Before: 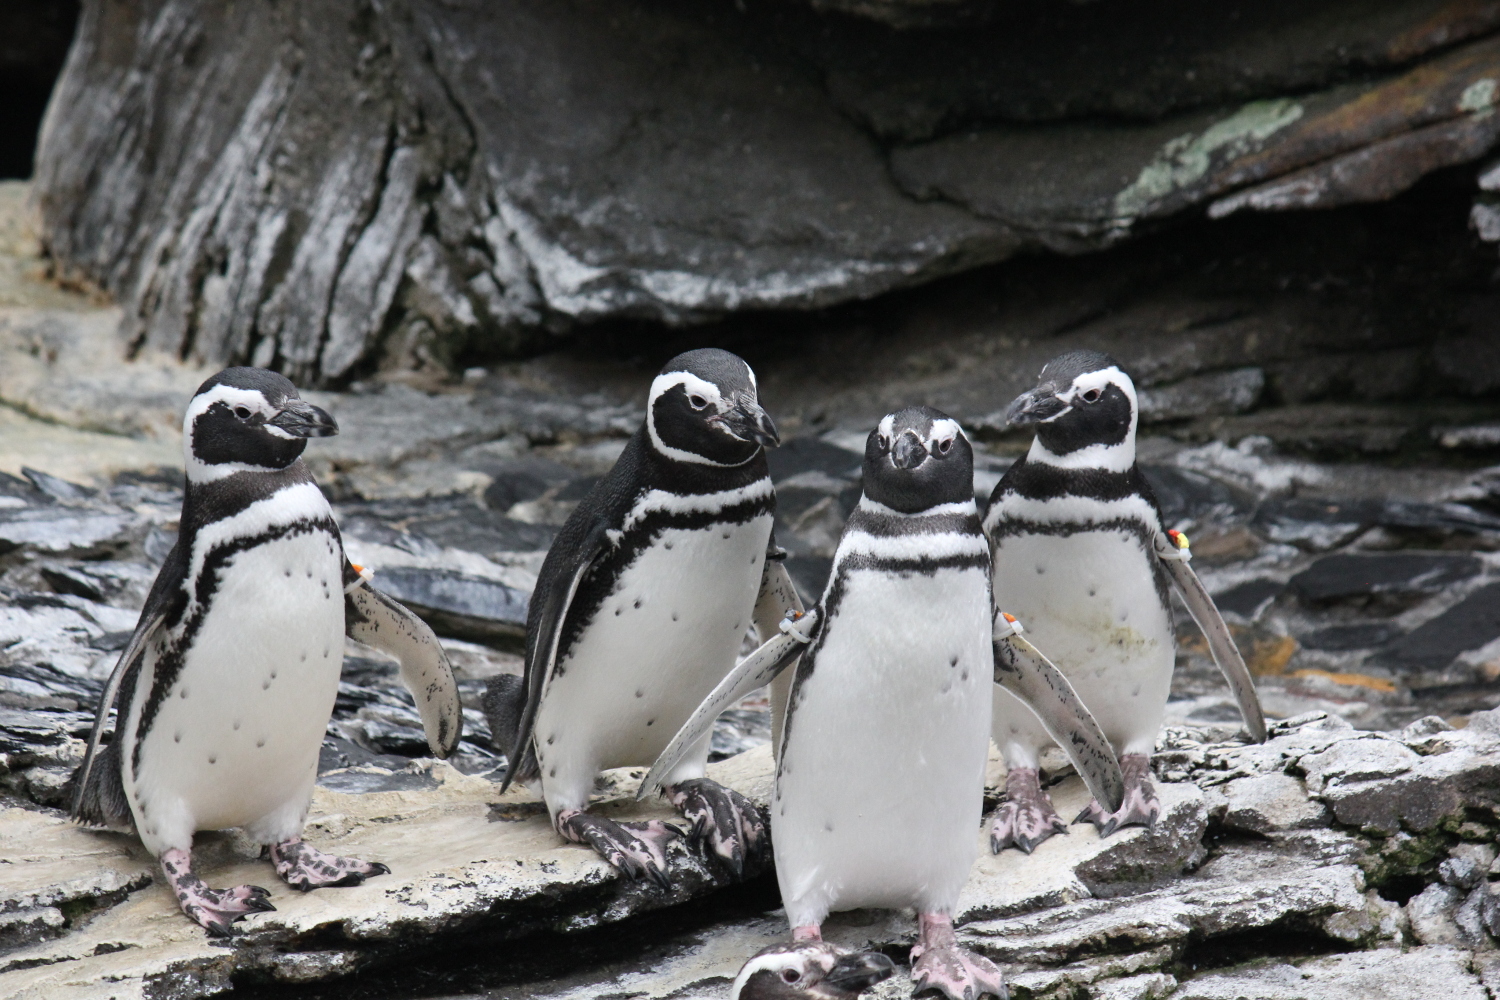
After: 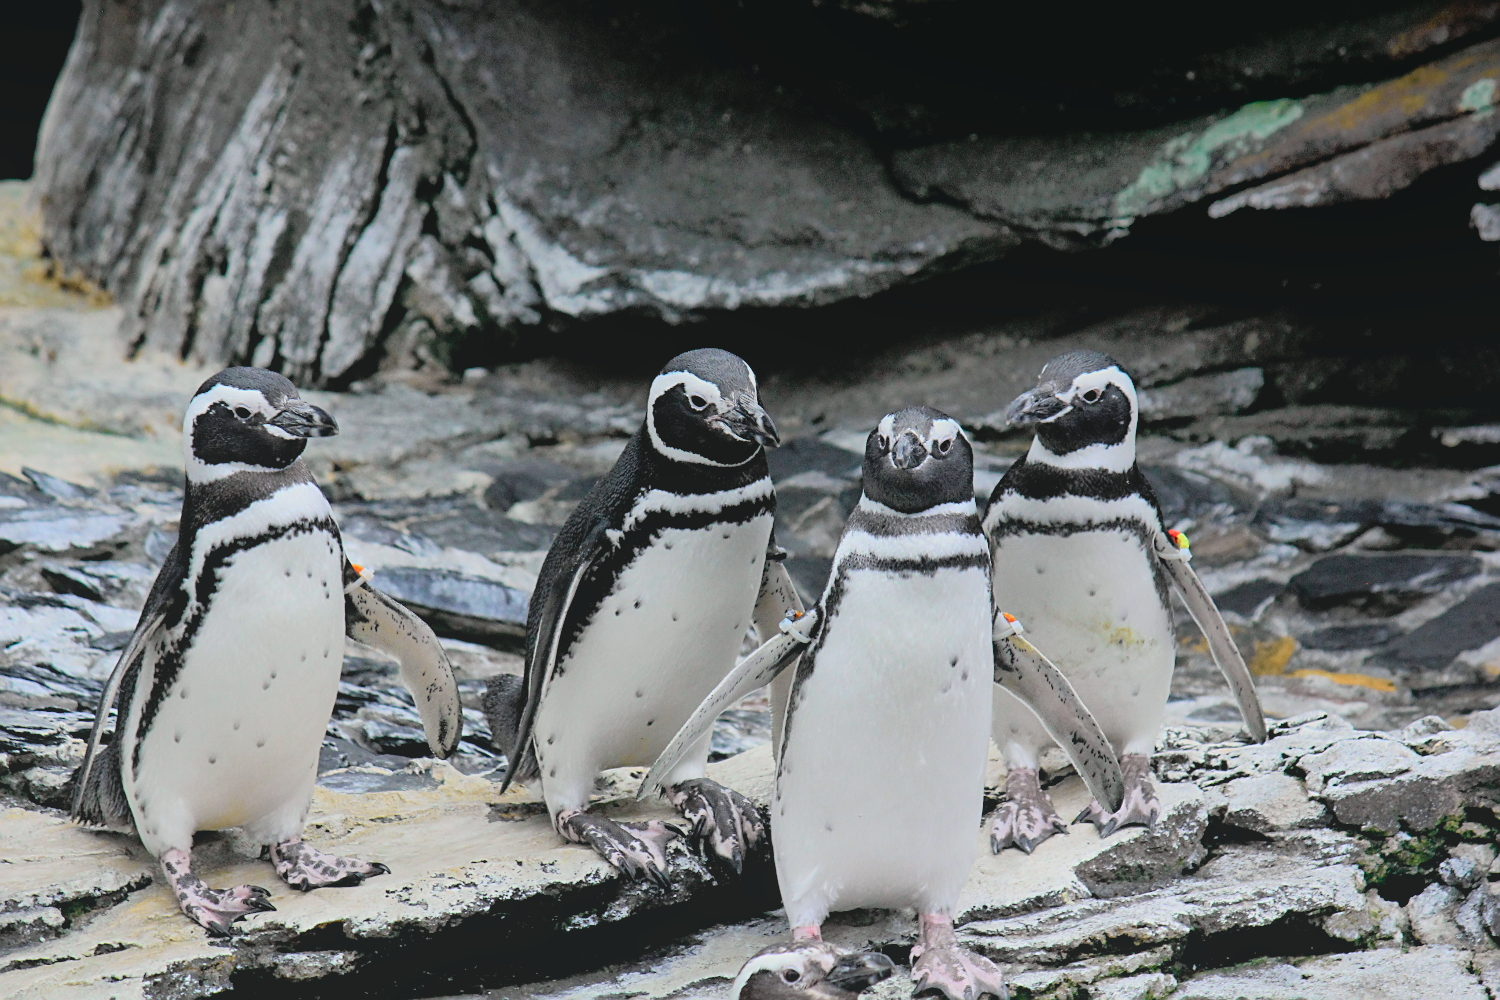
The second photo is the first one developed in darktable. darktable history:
local contrast: highlights 68%, shadows 68%, detail 82%, midtone range 0.325
shadows and highlights: on, module defaults
sharpen: on, module defaults
rgb levels: levels [[0.01, 0.419, 0.839], [0, 0.5, 1], [0, 0.5, 1]]
tone curve: curves: ch0 [(0, 0.022) (0.114, 0.088) (0.282, 0.316) (0.446, 0.511) (0.613, 0.693) (0.786, 0.843) (0.999, 0.949)]; ch1 [(0, 0) (0.395, 0.343) (0.463, 0.427) (0.486, 0.474) (0.503, 0.5) (0.535, 0.522) (0.555, 0.546) (0.594, 0.614) (0.755, 0.793) (1, 1)]; ch2 [(0, 0) (0.369, 0.388) (0.449, 0.431) (0.501, 0.5) (0.528, 0.517) (0.561, 0.59) (0.612, 0.646) (0.697, 0.721) (1, 1)], color space Lab, independent channels, preserve colors none
